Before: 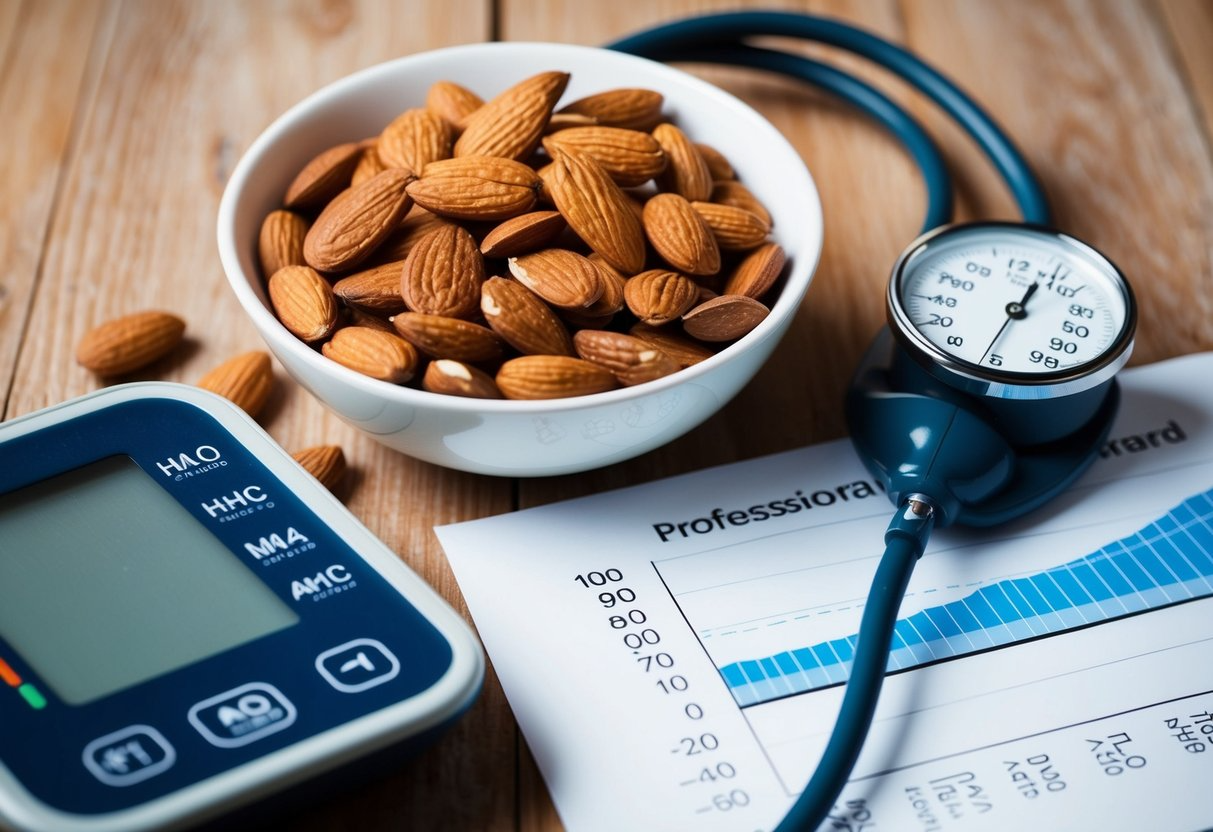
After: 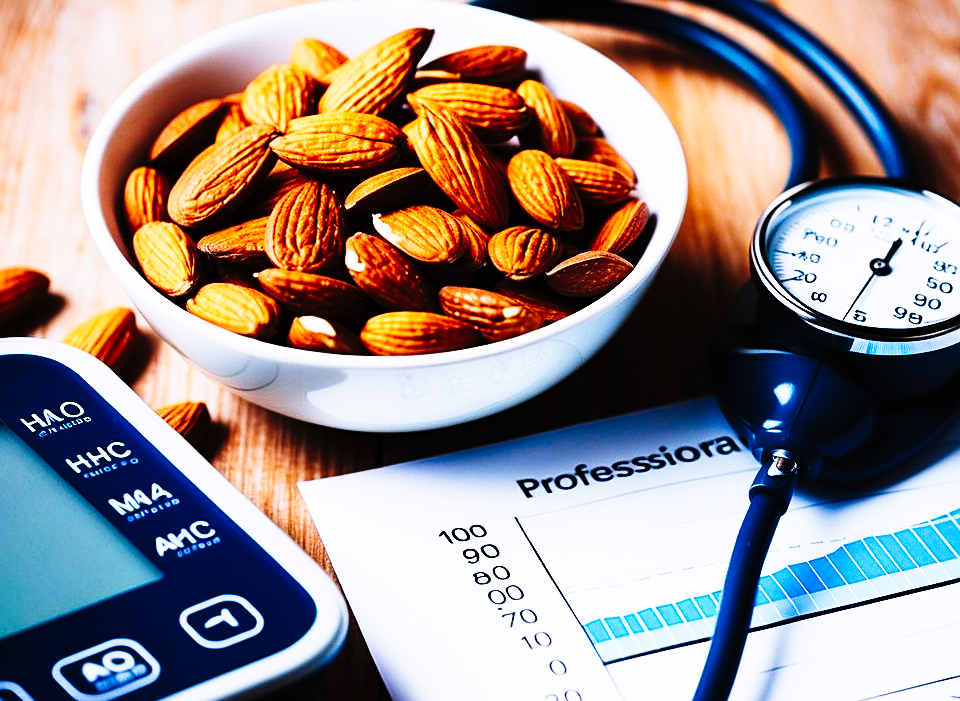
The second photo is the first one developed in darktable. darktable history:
tone curve: curves: ch0 [(0, 0) (0.003, 0.005) (0.011, 0.008) (0.025, 0.01) (0.044, 0.014) (0.069, 0.017) (0.1, 0.022) (0.136, 0.028) (0.177, 0.037) (0.224, 0.049) (0.277, 0.091) (0.335, 0.168) (0.399, 0.292) (0.468, 0.463) (0.543, 0.637) (0.623, 0.792) (0.709, 0.903) (0.801, 0.963) (0.898, 0.985) (1, 1)], preserve colors none
sharpen: on, module defaults
grain: coarseness 14.57 ISO, strength 8.8%
white balance: red 1.004, blue 1.096
crop: left 11.225%, top 5.381%, right 9.565%, bottom 10.314%
